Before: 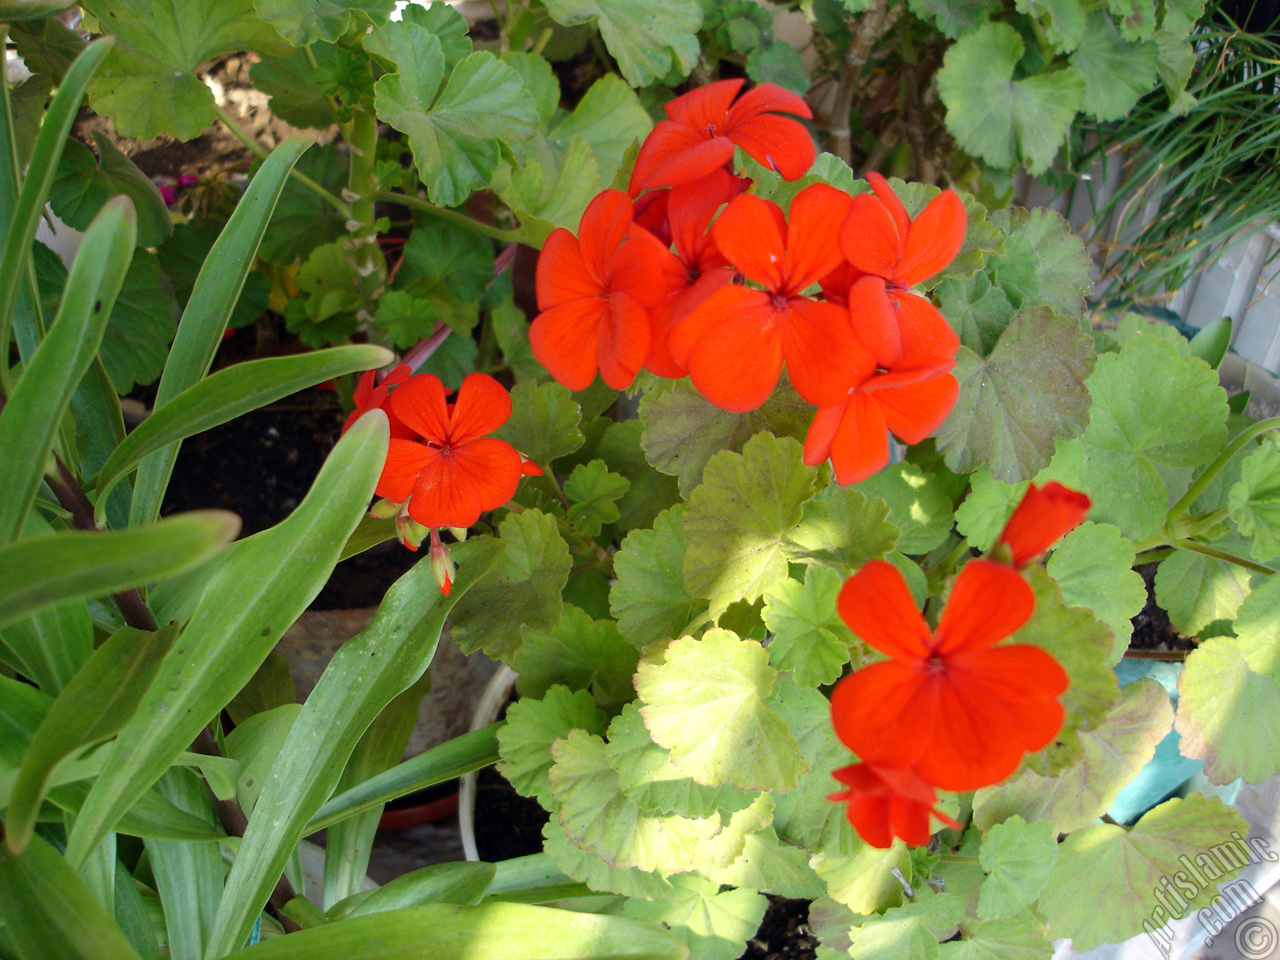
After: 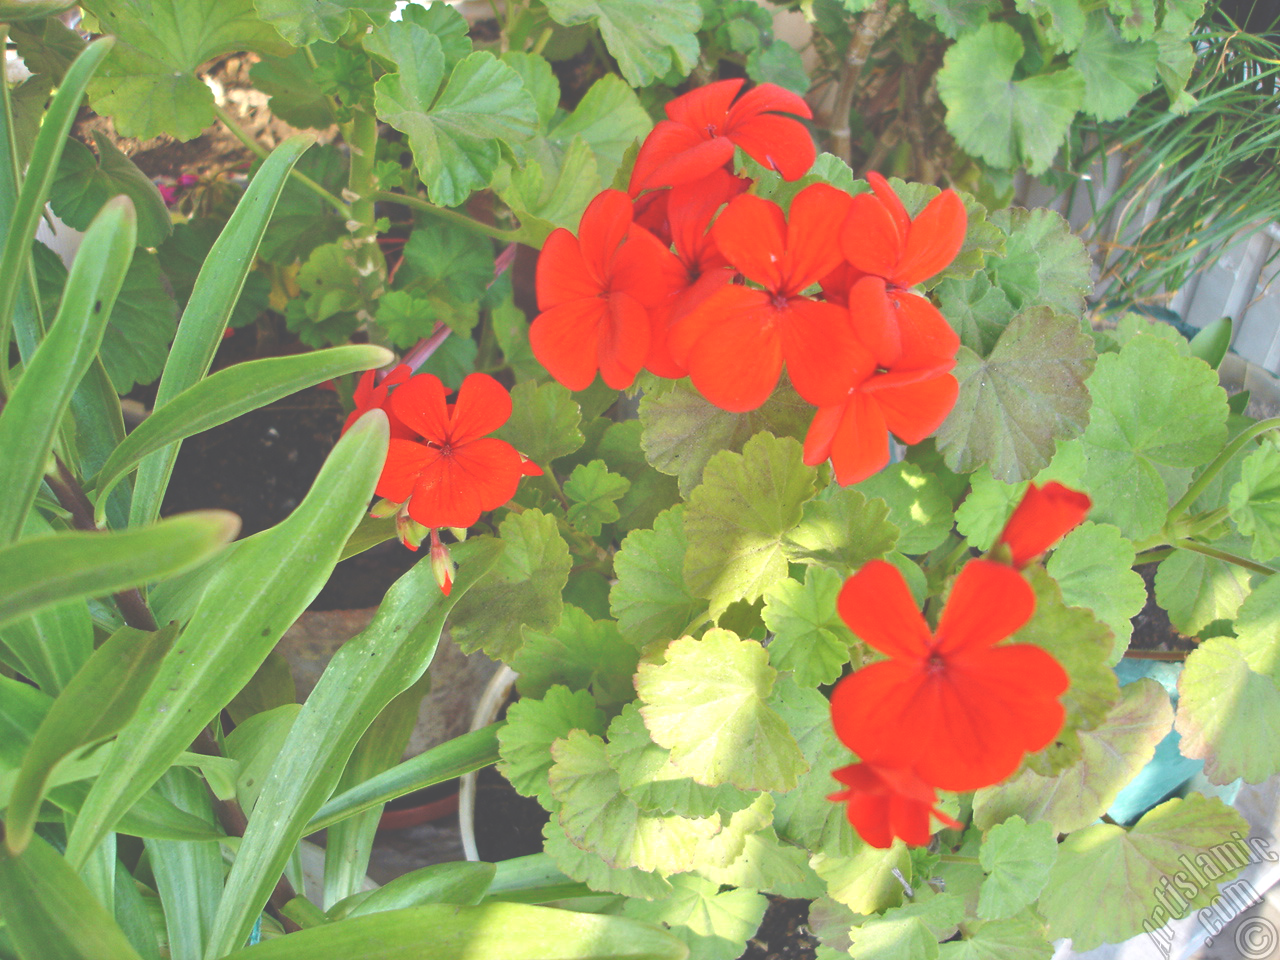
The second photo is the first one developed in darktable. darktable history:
tone equalizer: -7 EV 0.15 EV, -6 EV 0.6 EV, -5 EV 1.15 EV, -4 EV 1.33 EV, -3 EV 1.15 EV, -2 EV 0.6 EV, -1 EV 0.15 EV, mask exposure compensation -0.5 EV
exposure: black level correction -0.028, compensate highlight preservation false
